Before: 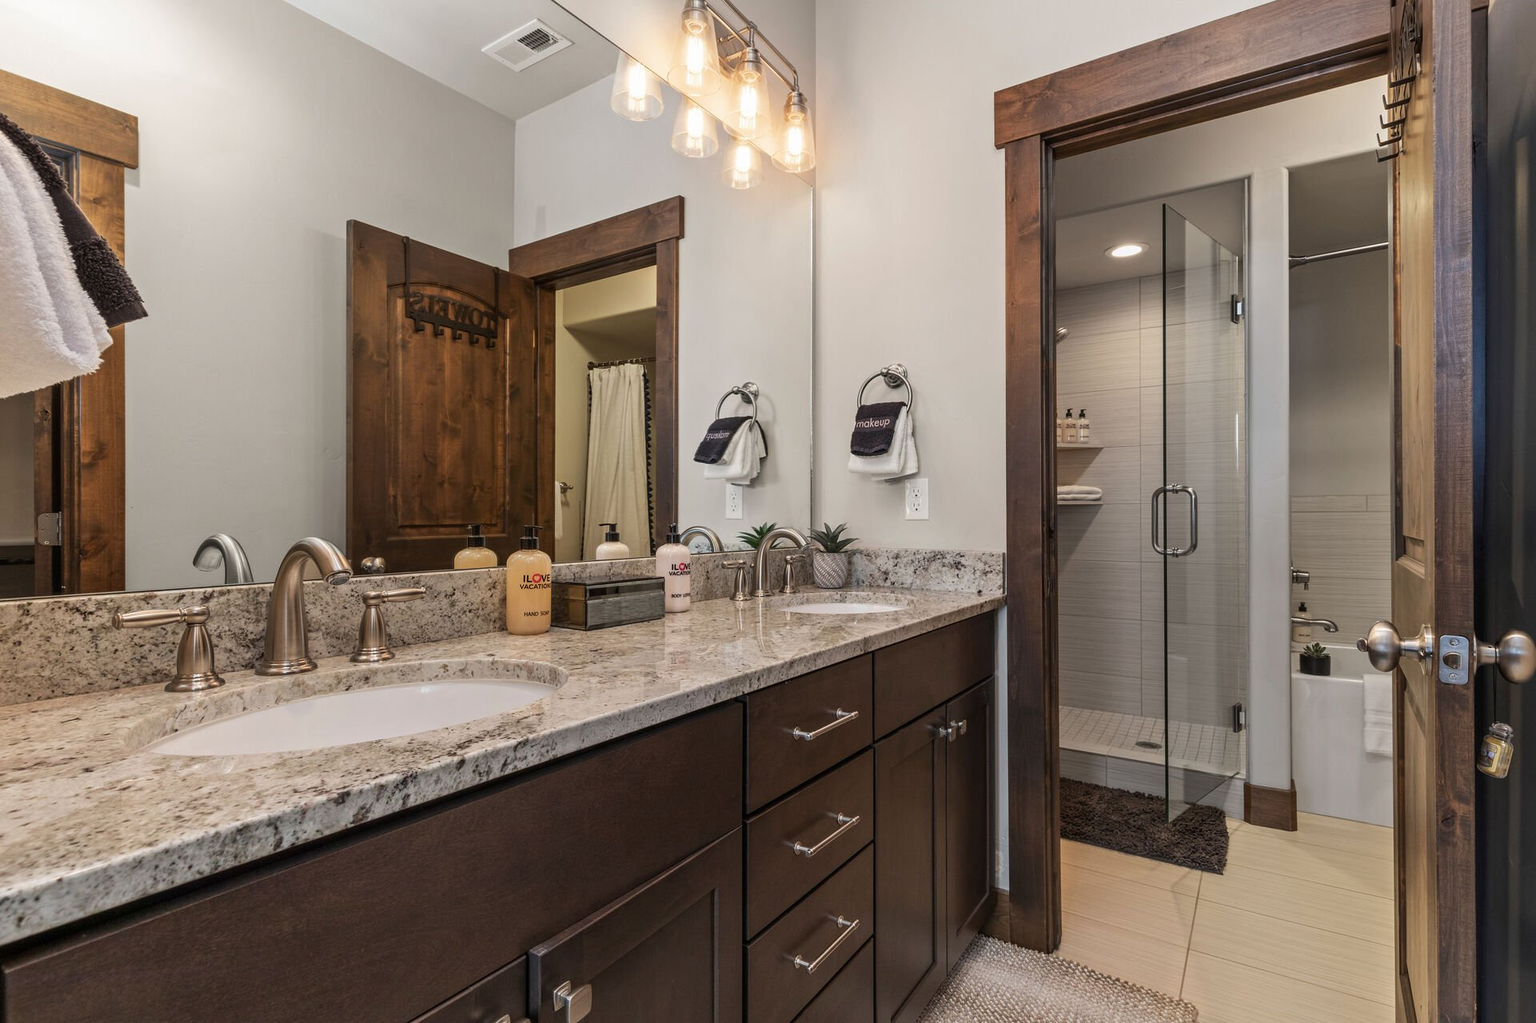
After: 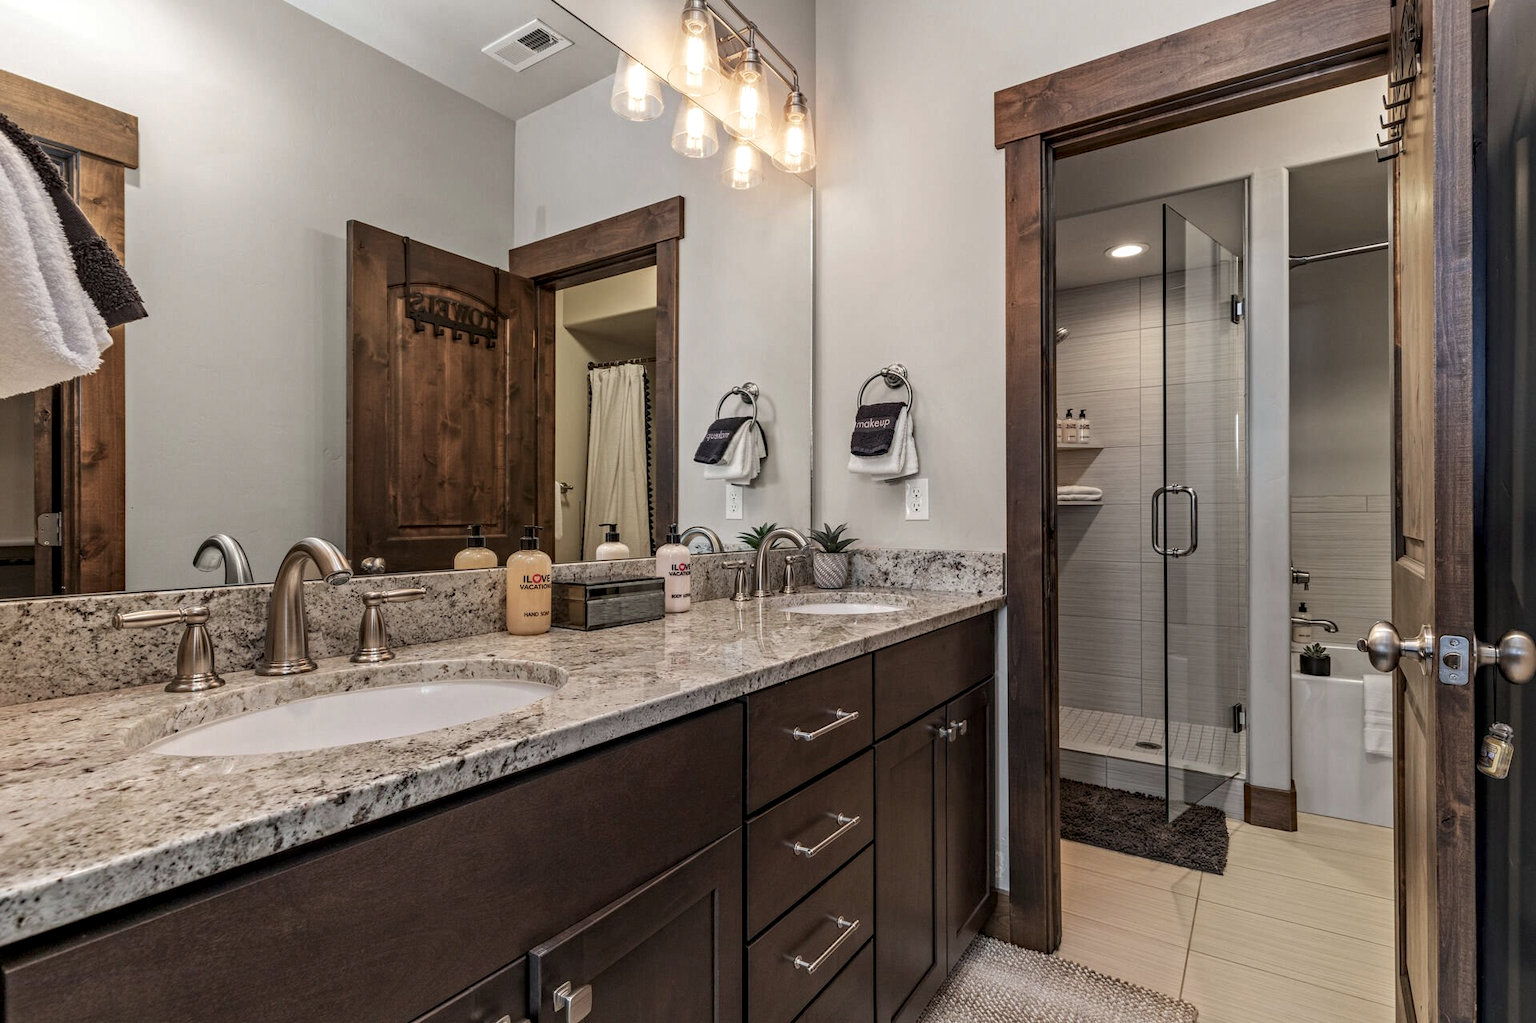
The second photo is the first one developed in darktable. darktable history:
color balance: input saturation 80.07%
local contrast: on, module defaults
haze removal: compatibility mode true, adaptive false
